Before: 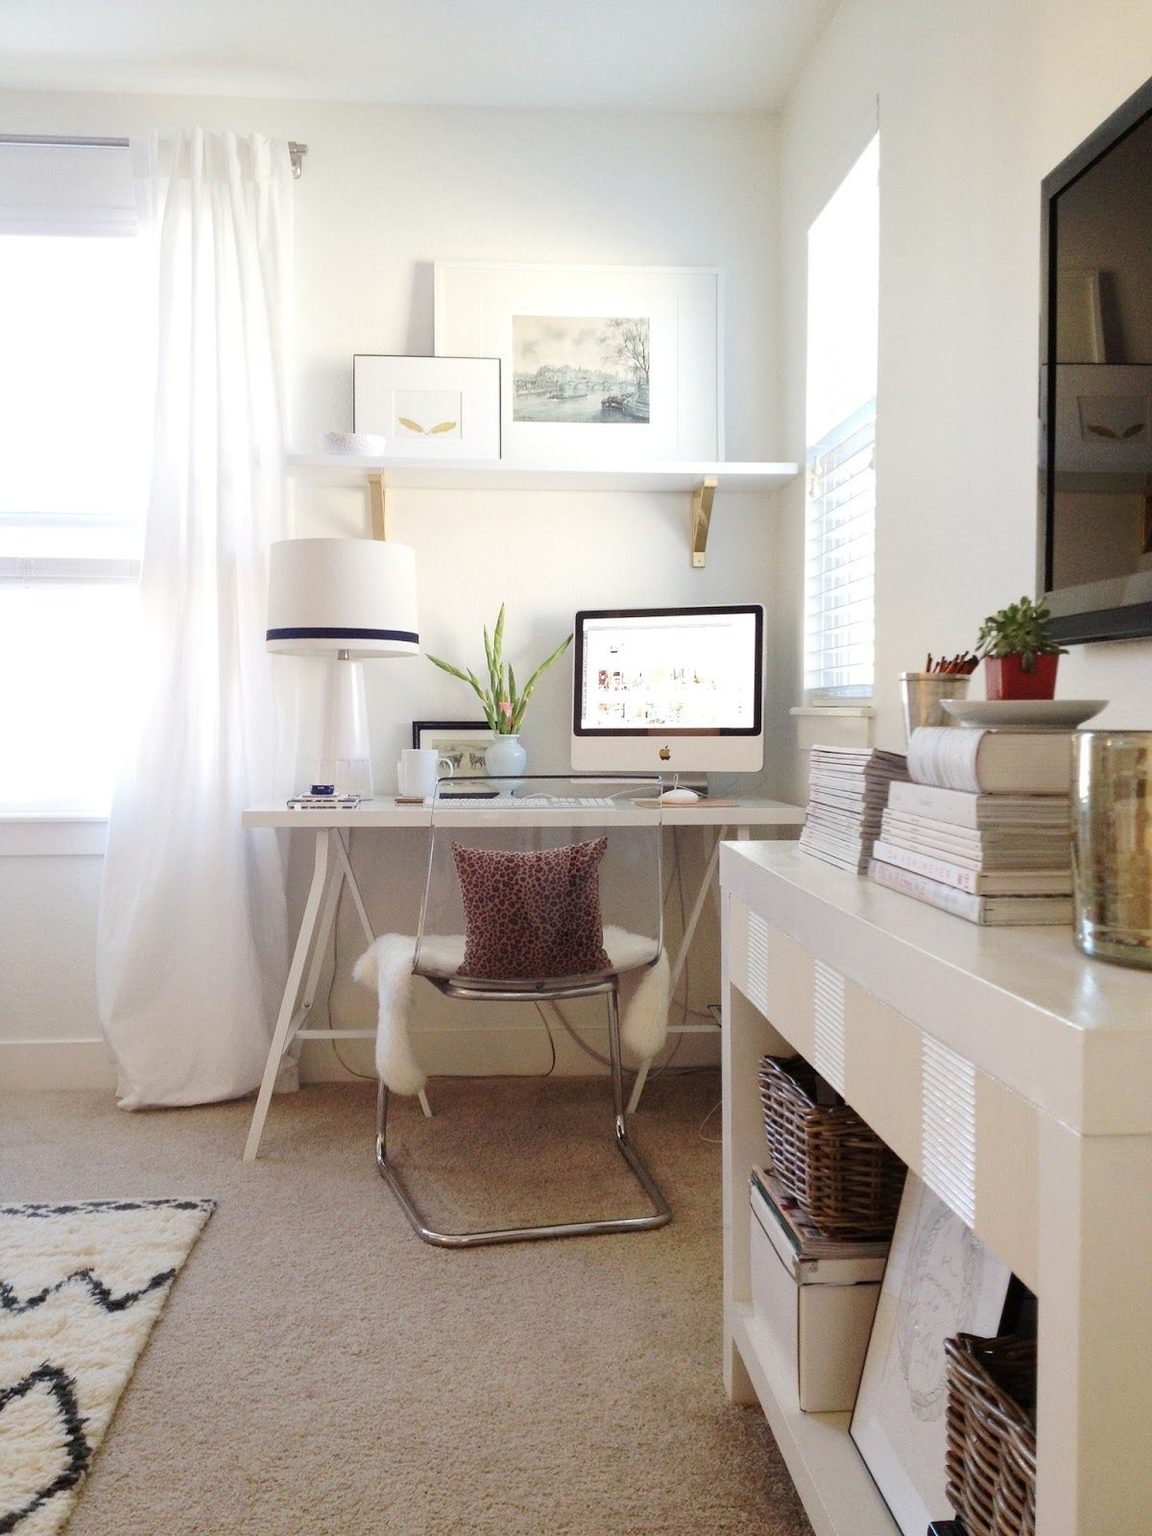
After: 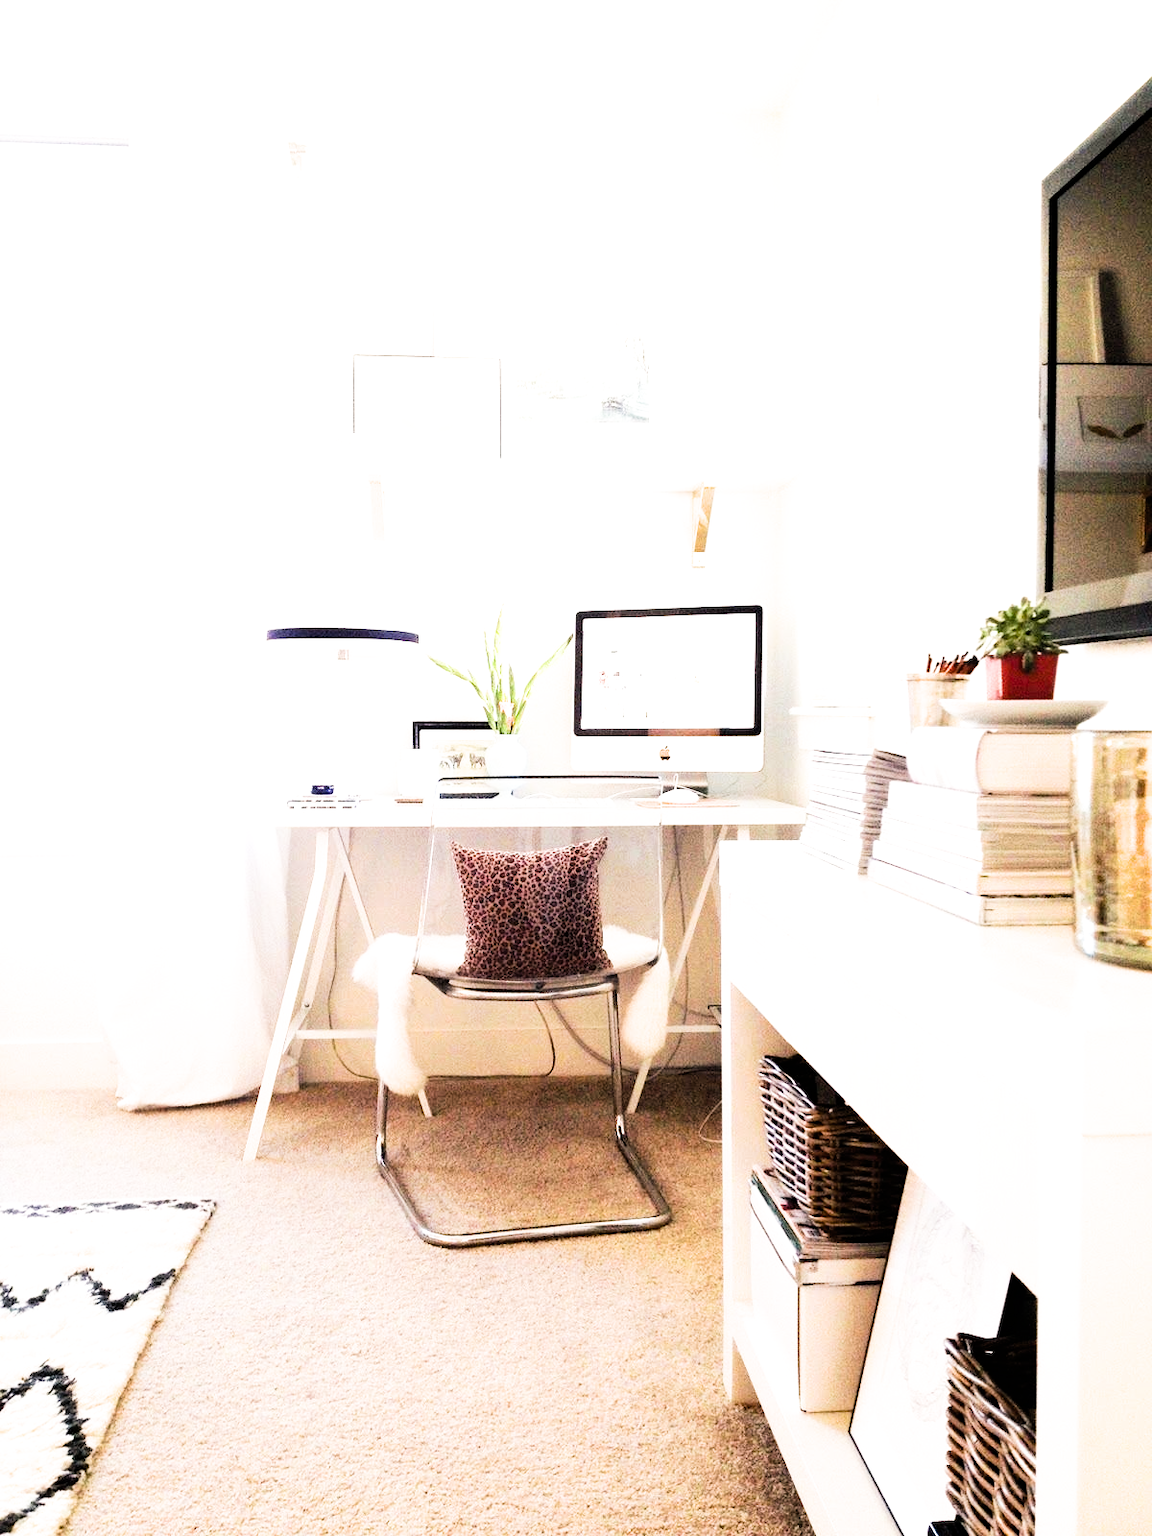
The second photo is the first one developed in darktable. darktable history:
exposure: black level correction 0, exposure 1.45 EV, compensate exposure bias true, compensate highlight preservation false
filmic rgb: black relative exposure -5 EV, white relative exposure 3.5 EV, hardness 3.19, contrast 1.5, highlights saturation mix -50%
color balance rgb: shadows lift › chroma 1%, shadows lift › hue 217.2°, power › hue 310.8°, highlights gain › chroma 1%, highlights gain › hue 54°, global offset › luminance 0.5%, global offset › hue 171.6°, perceptual saturation grading › global saturation 14.09%, perceptual saturation grading › highlights -25%, perceptual saturation grading › shadows 30%, perceptual brilliance grading › highlights 13.42%, perceptual brilliance grading › mid-tones 8.05%, perceptual brilliance grading › shadows -17.45%, global vibrance 25%
